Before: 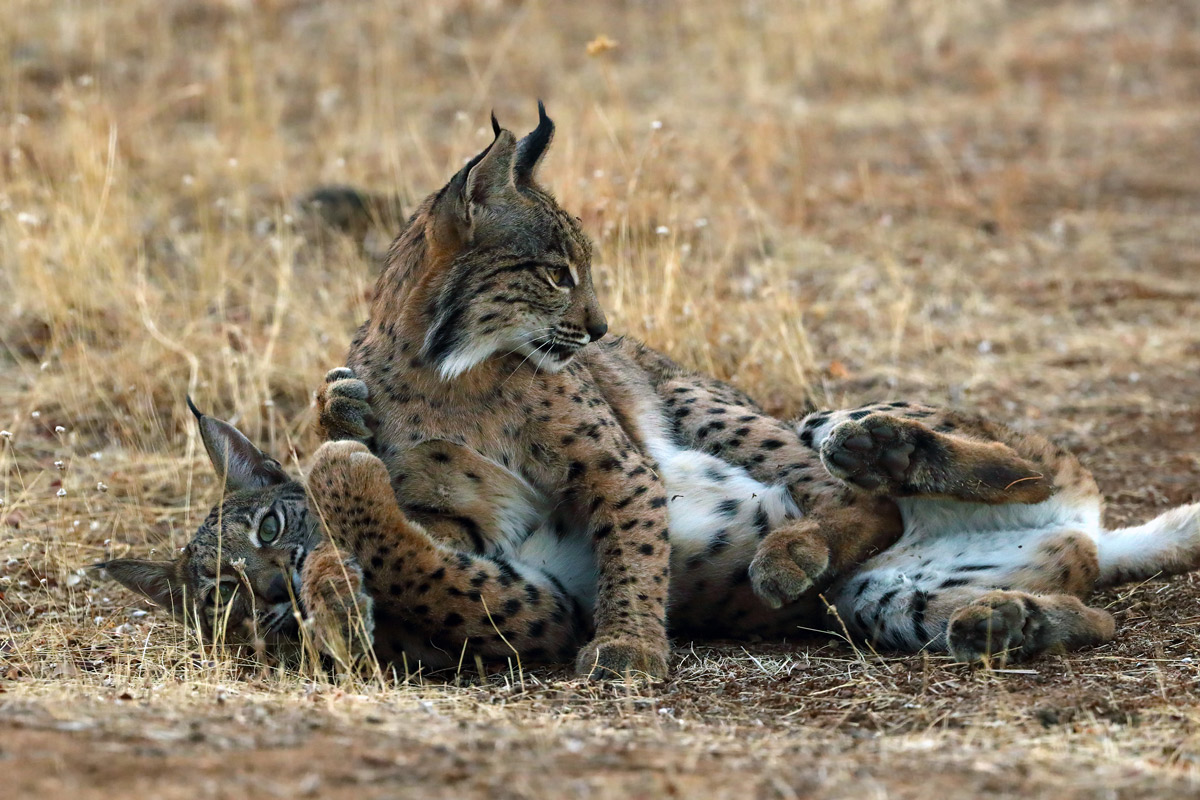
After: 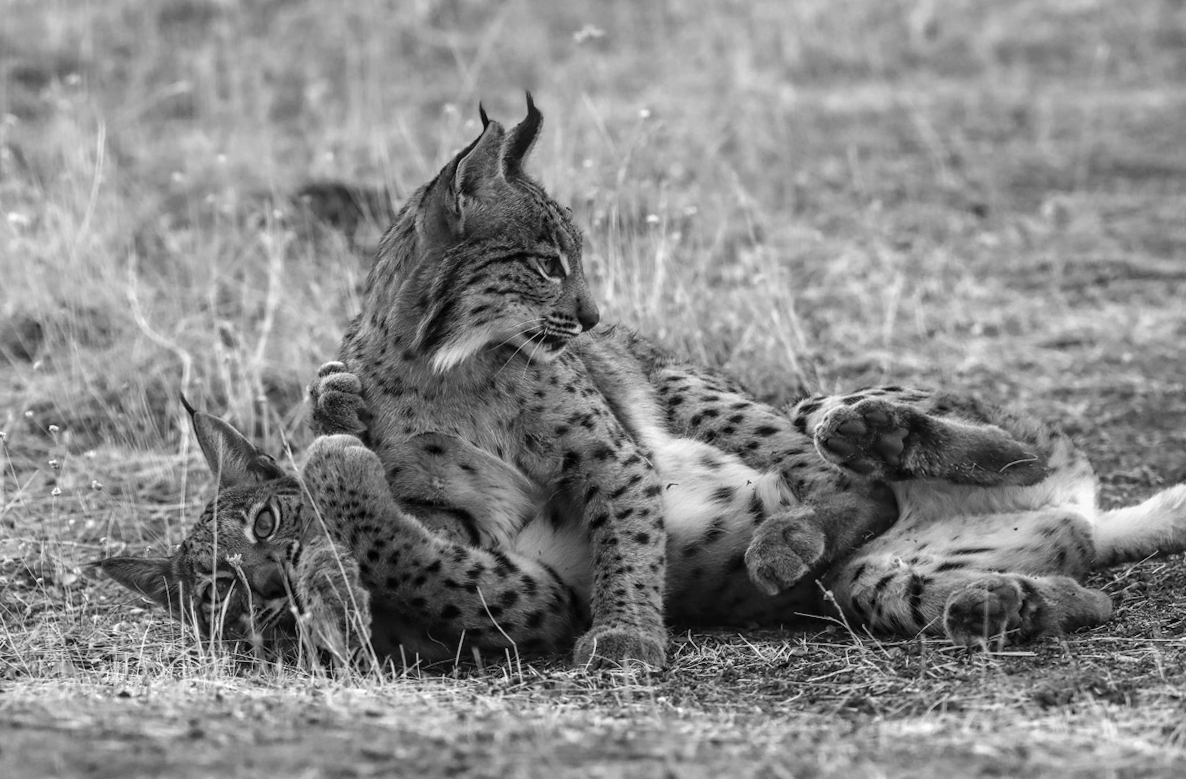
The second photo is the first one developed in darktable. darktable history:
rotate and perspective: rotation -1°, crop left 0.011, crop right 0.989, crop top 0.025, crop bottom 0.975
local contrast: detail 130%
monochrome: on, module defaults
contrast brightness saturation: contrast -0.1, brightness 0.05, saturation 0.08
